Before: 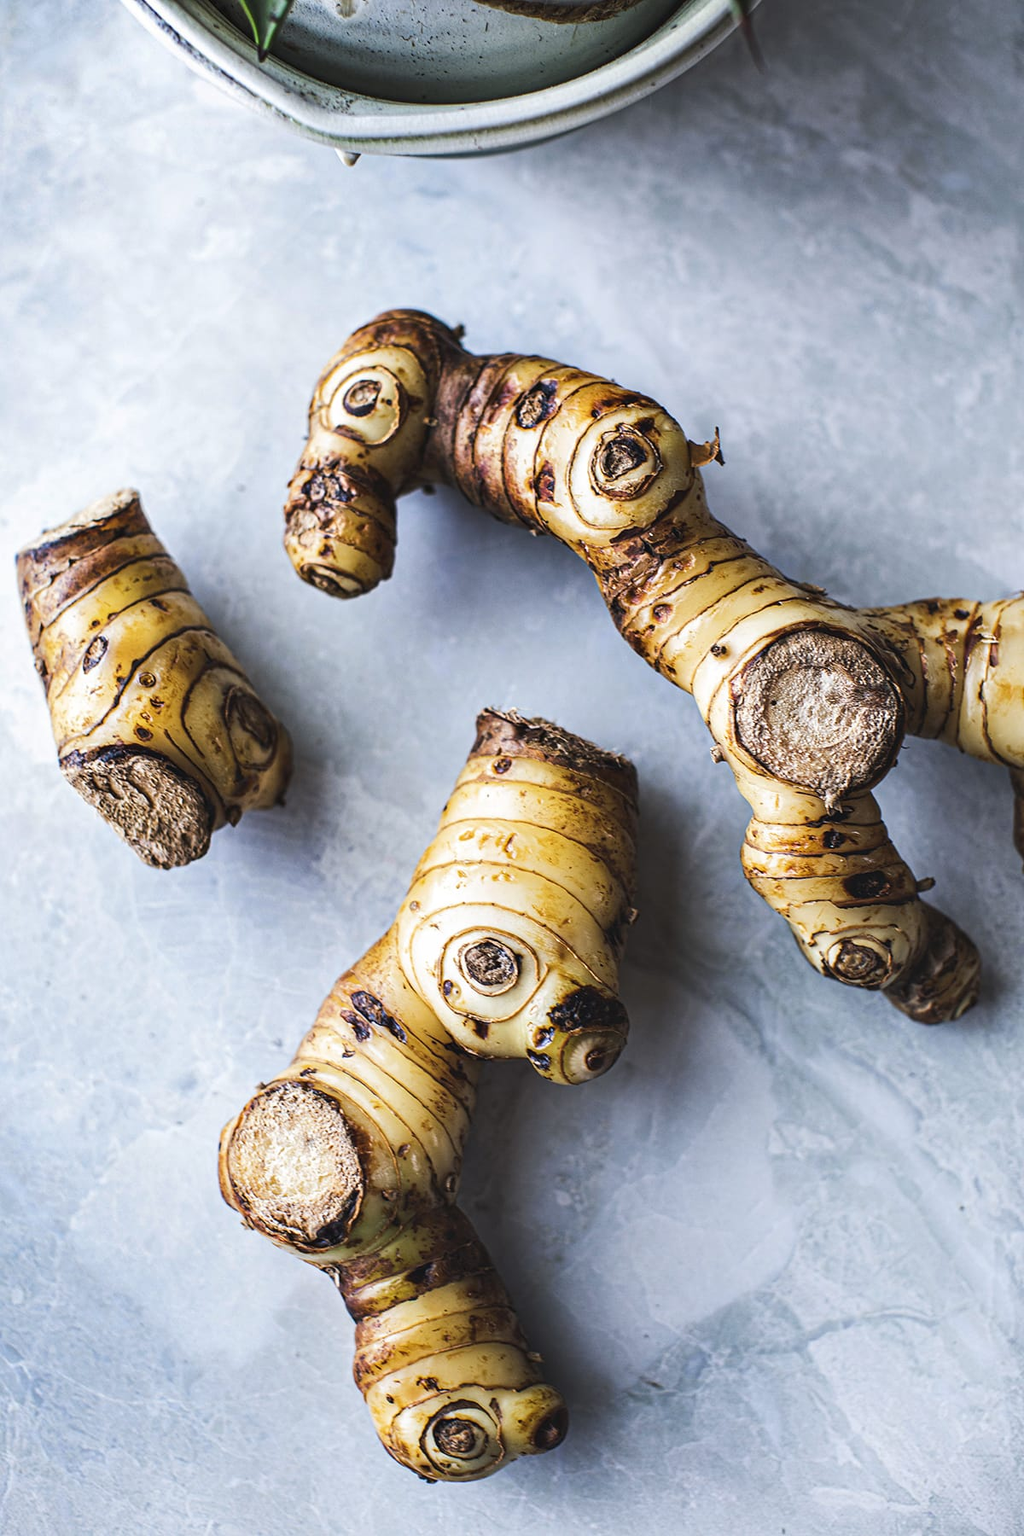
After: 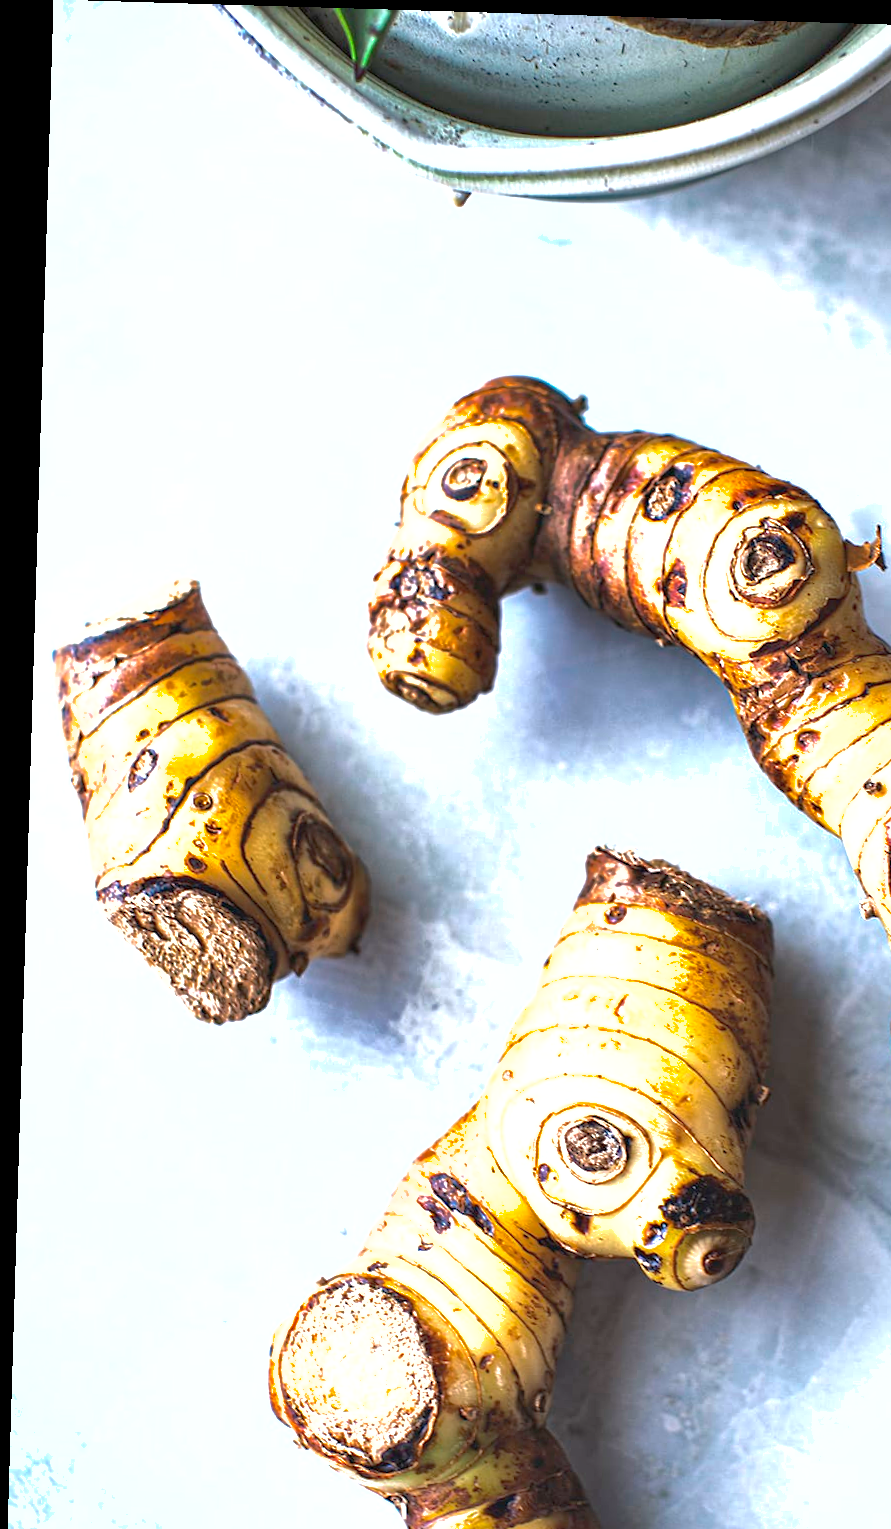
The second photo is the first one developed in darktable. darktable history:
rotate and perspective: rotation 1.72°, automatic cropping off
exposure: exposure 1 EV, compensate highlight preservation false
crop: right 28.885%, bottom 16.626%
shadows and highlights: on, module defaults
local contrast: mode bilateral grid, contrast 25, coarseness 50, detail 123%, midtone range 0.2
